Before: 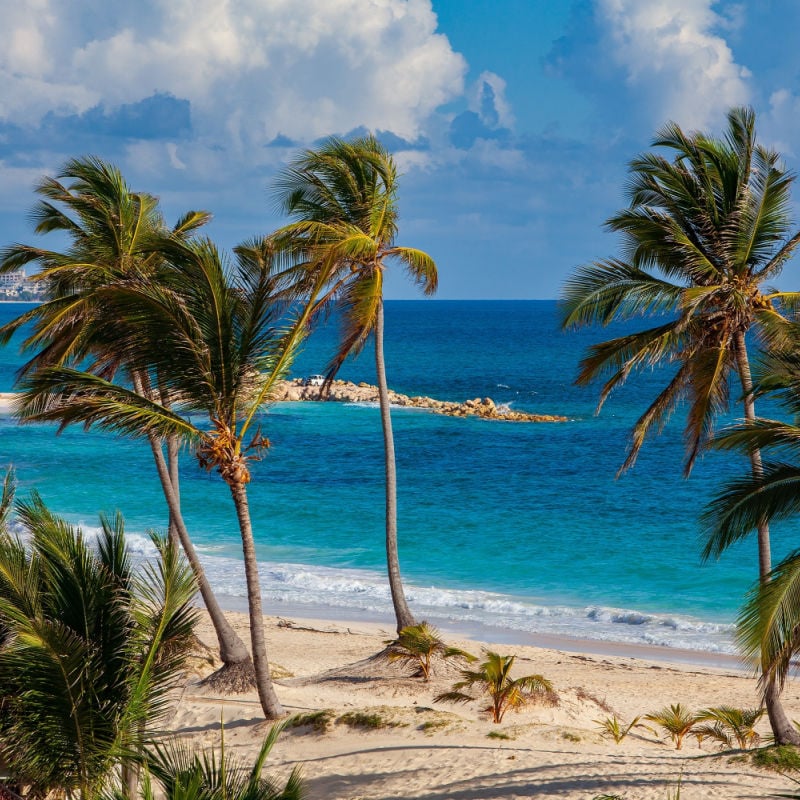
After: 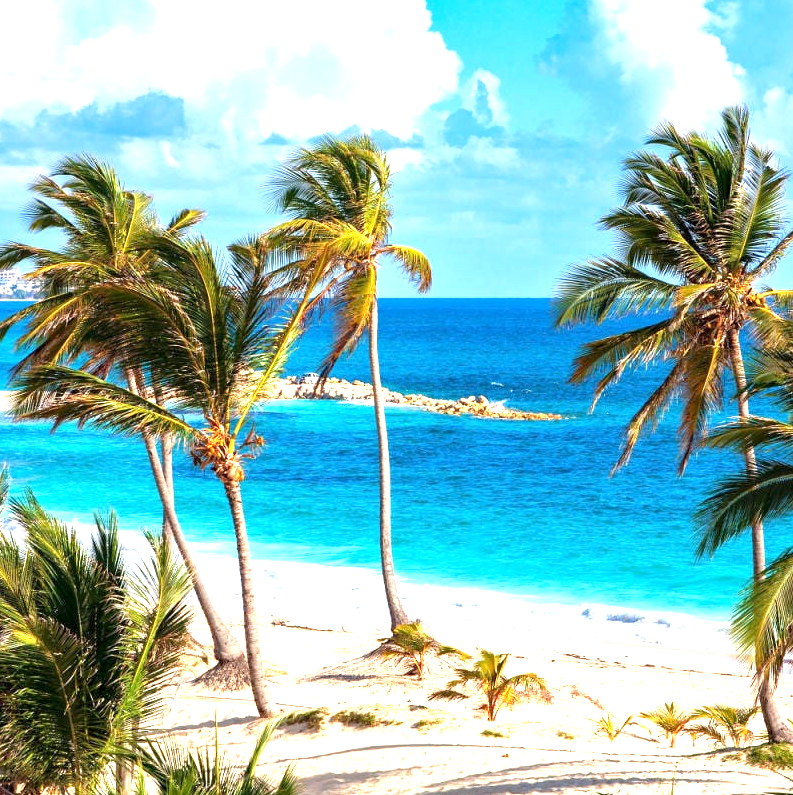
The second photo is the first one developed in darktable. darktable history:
crop and rotate: left 0.754%, top 0.302%, bottom 0.314%
exposure: black level correction 0.001, exposure 1.729 EV, compensate highlight preservation false
